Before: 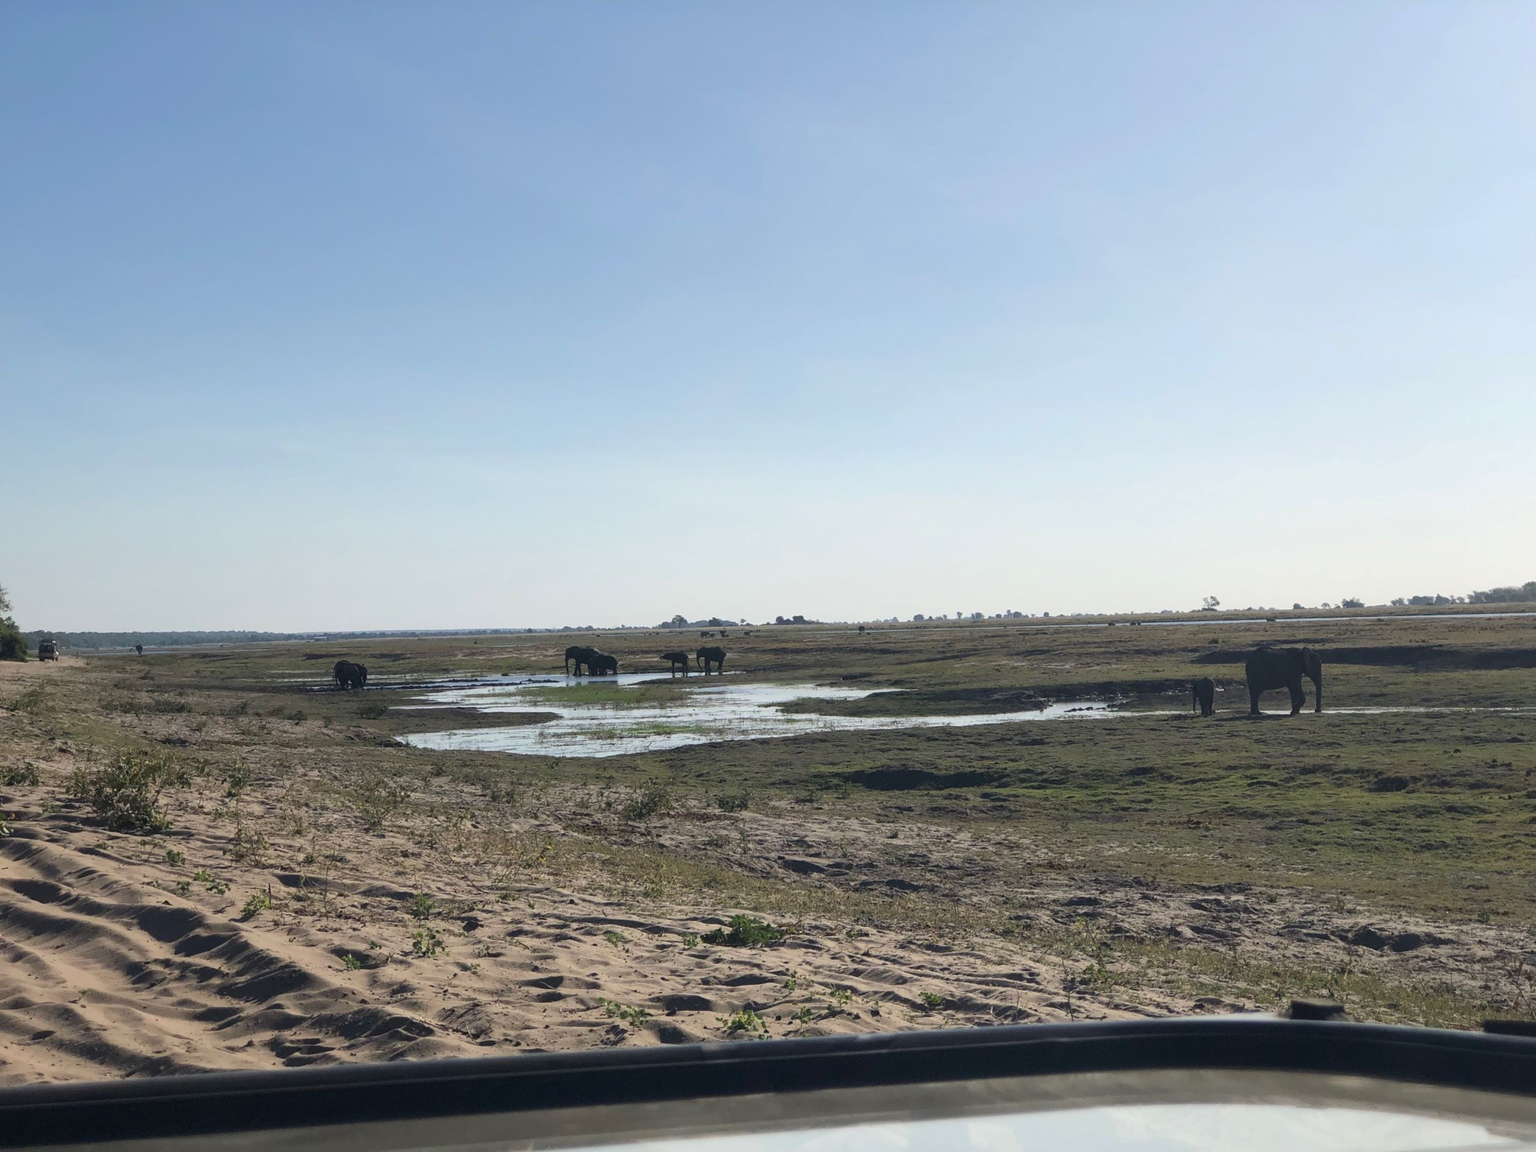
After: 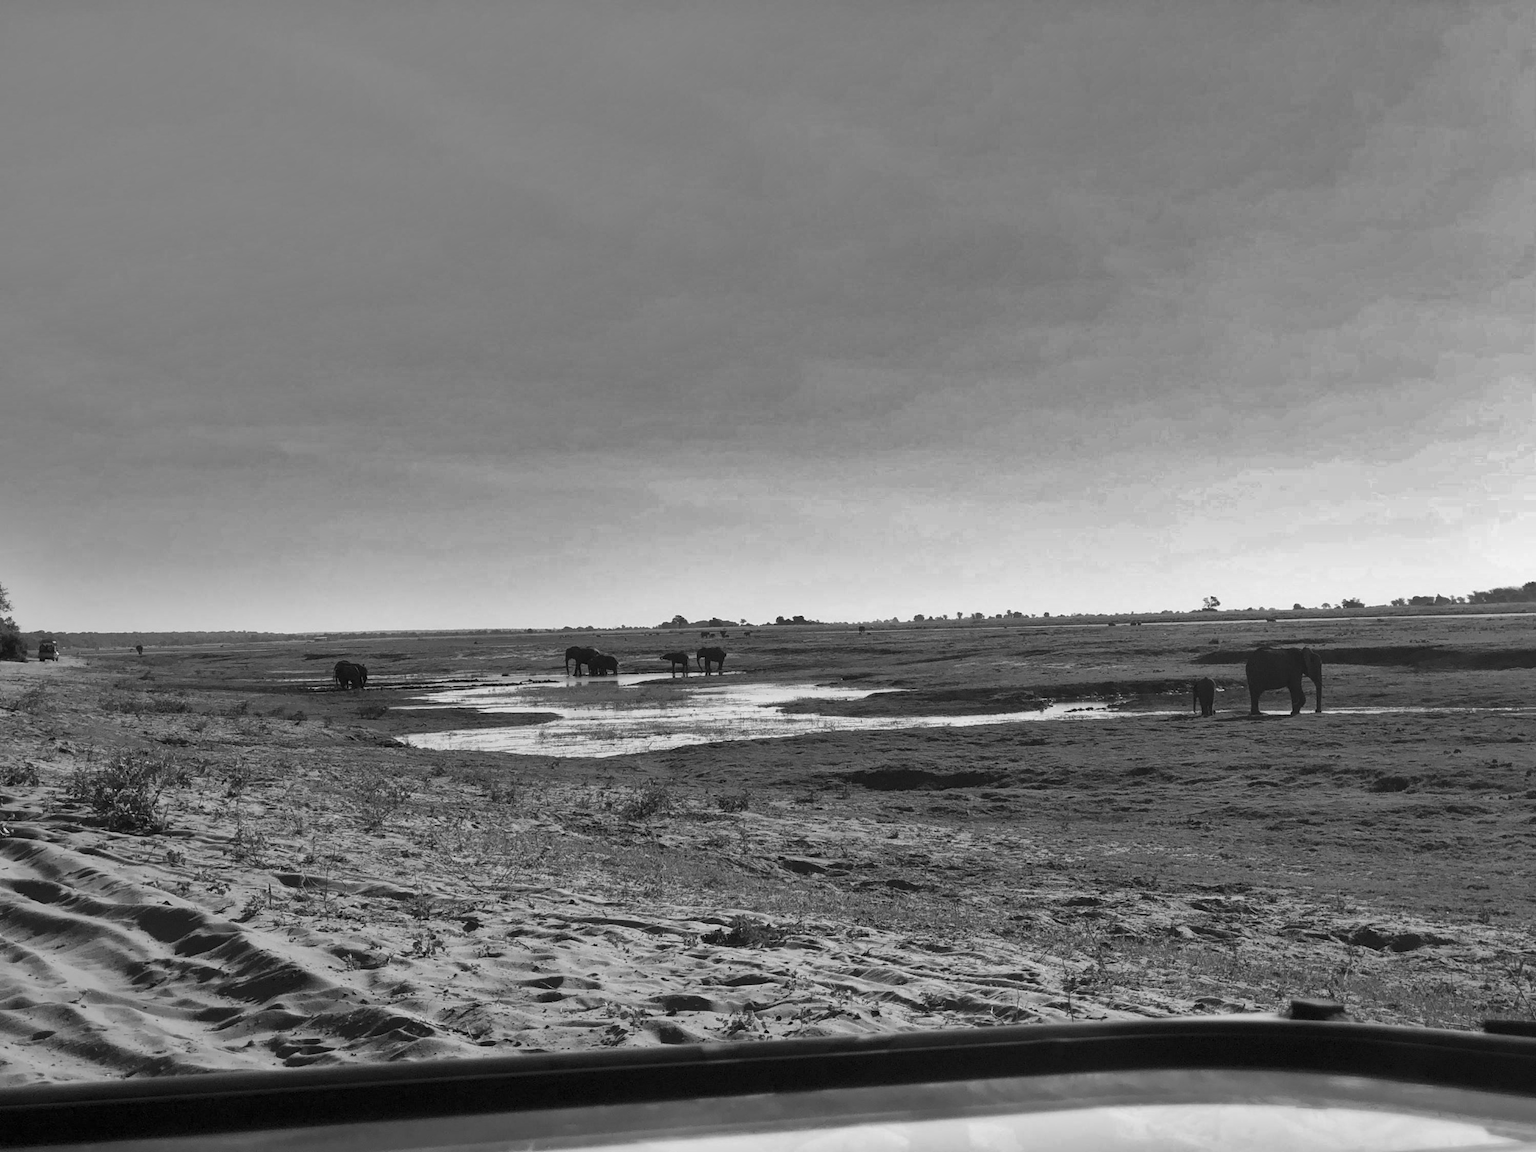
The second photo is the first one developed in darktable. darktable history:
monochrome: on, module defaults
color balance rgb: perceptual saturation grading › global saturation 30%, global vibrance 20%
shadows and highlights: shadows 20.91, highlights -82.73, soften with gaussian
levels: levels [0.031, 0.5, 0.969]
color calibration: illuminant custom, x 0.368, y 0.373, temperature 4330.32 K
